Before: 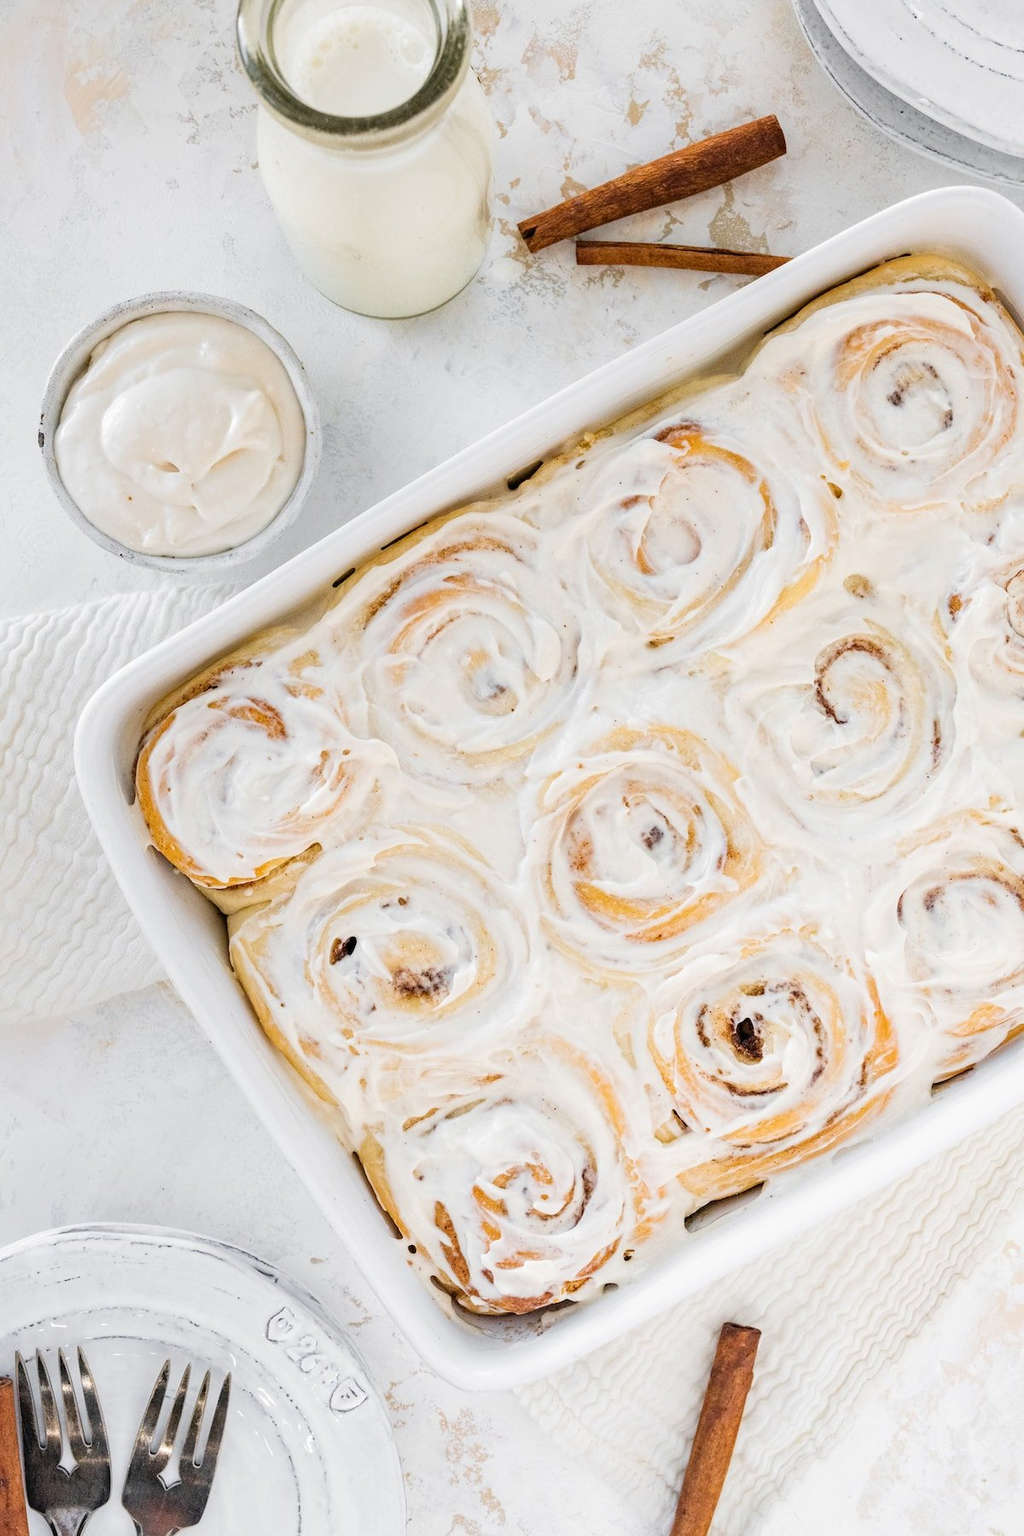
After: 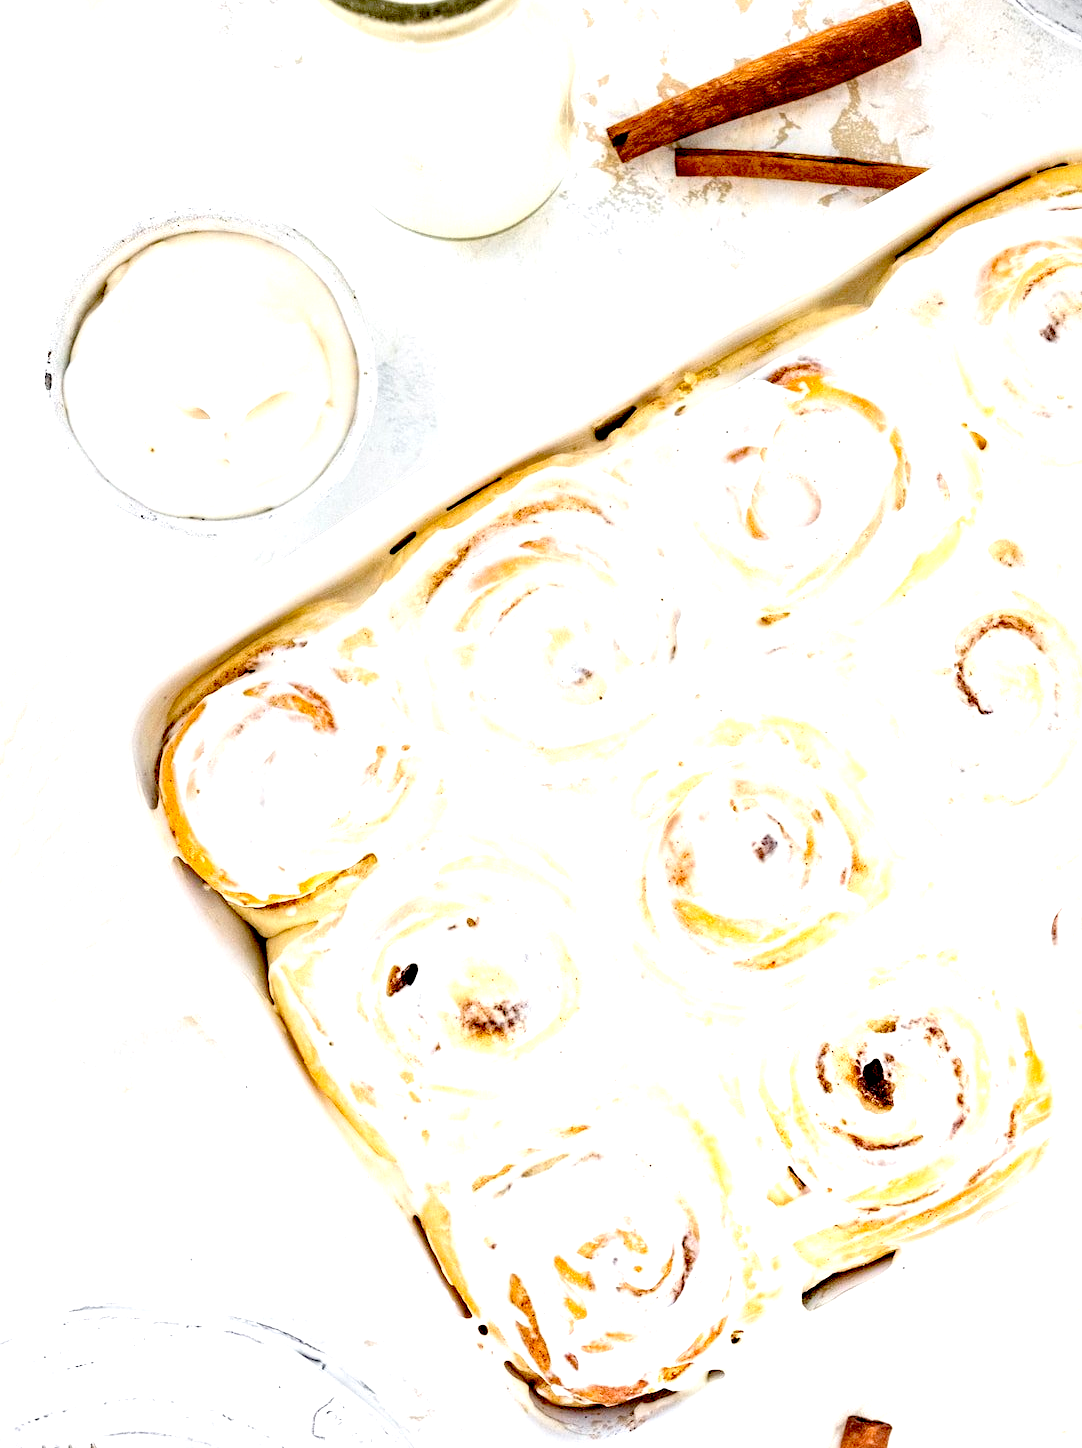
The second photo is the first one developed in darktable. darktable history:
exposure: black level correction 0.037, exposure 0.909 EV, compensate highlight preservation false
crop: top 7.486%, right 9.818%, bottom 12.059%
